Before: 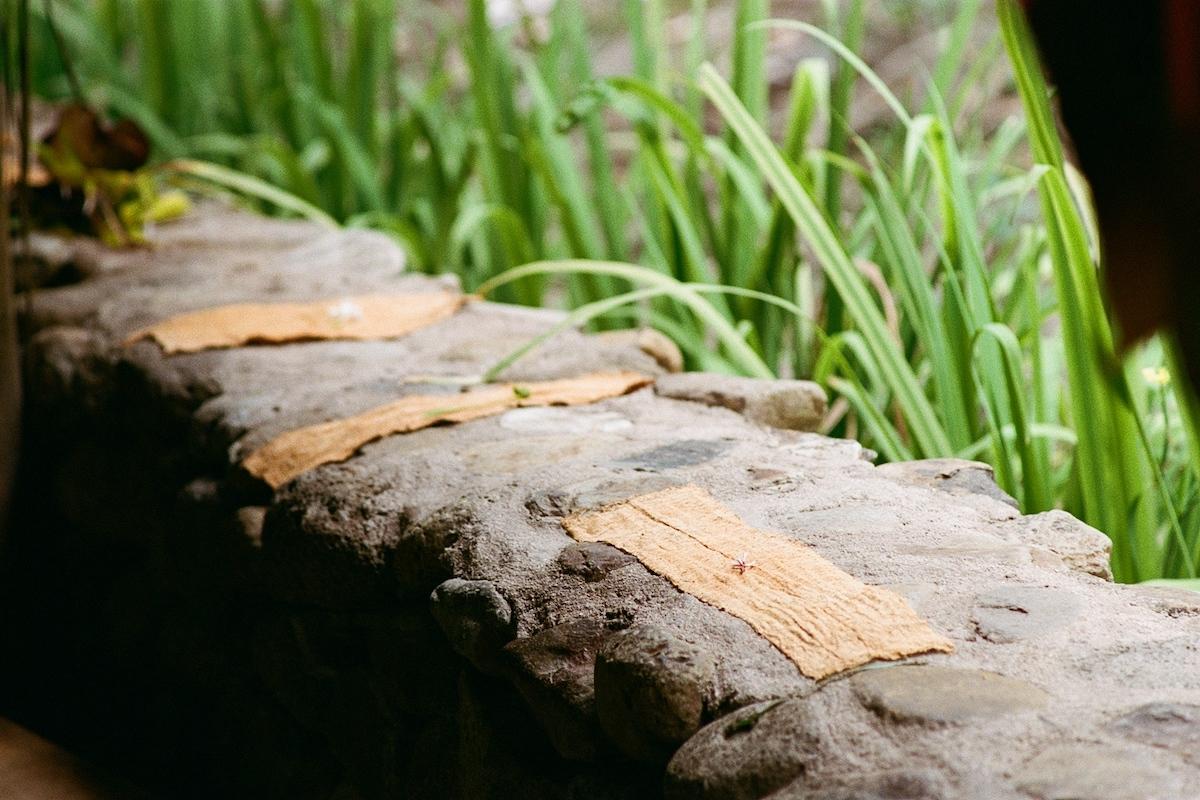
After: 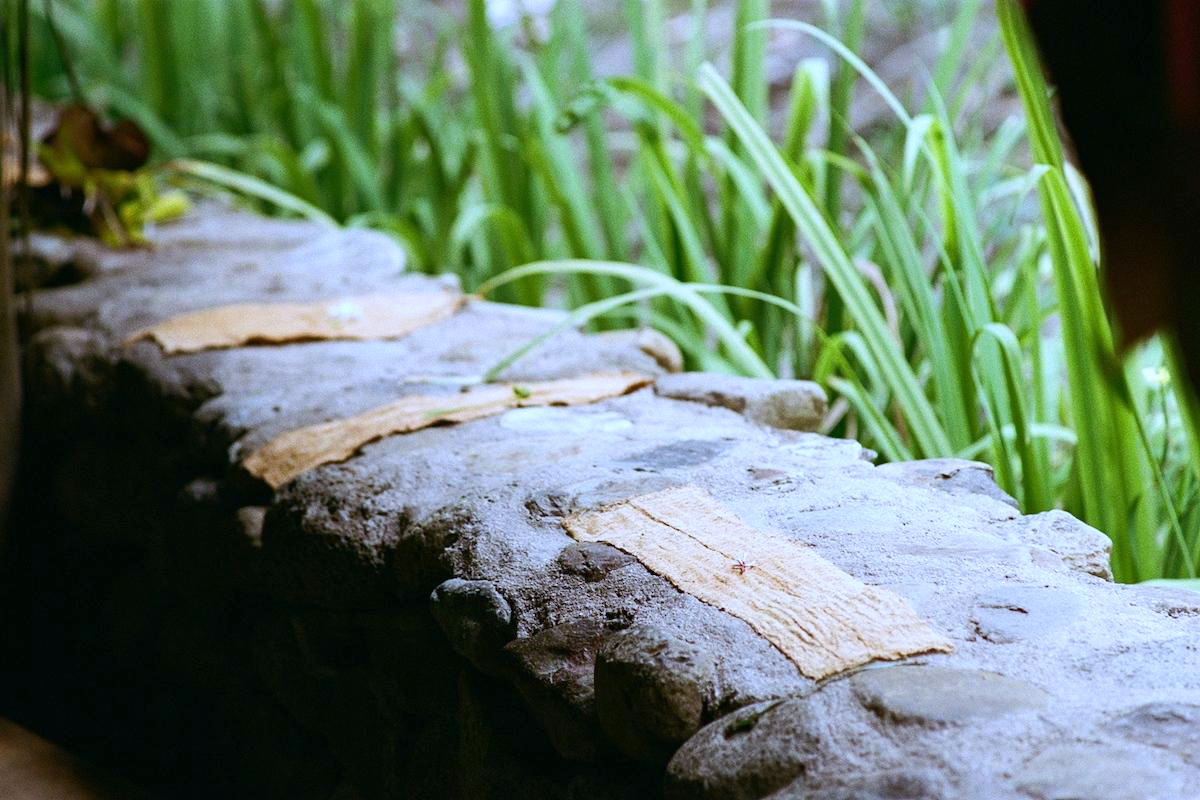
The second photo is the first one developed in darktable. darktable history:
exposure: exposure 0.15 EV, compensate highlight preservation false
white balance: red 0.871, blue 1.249
